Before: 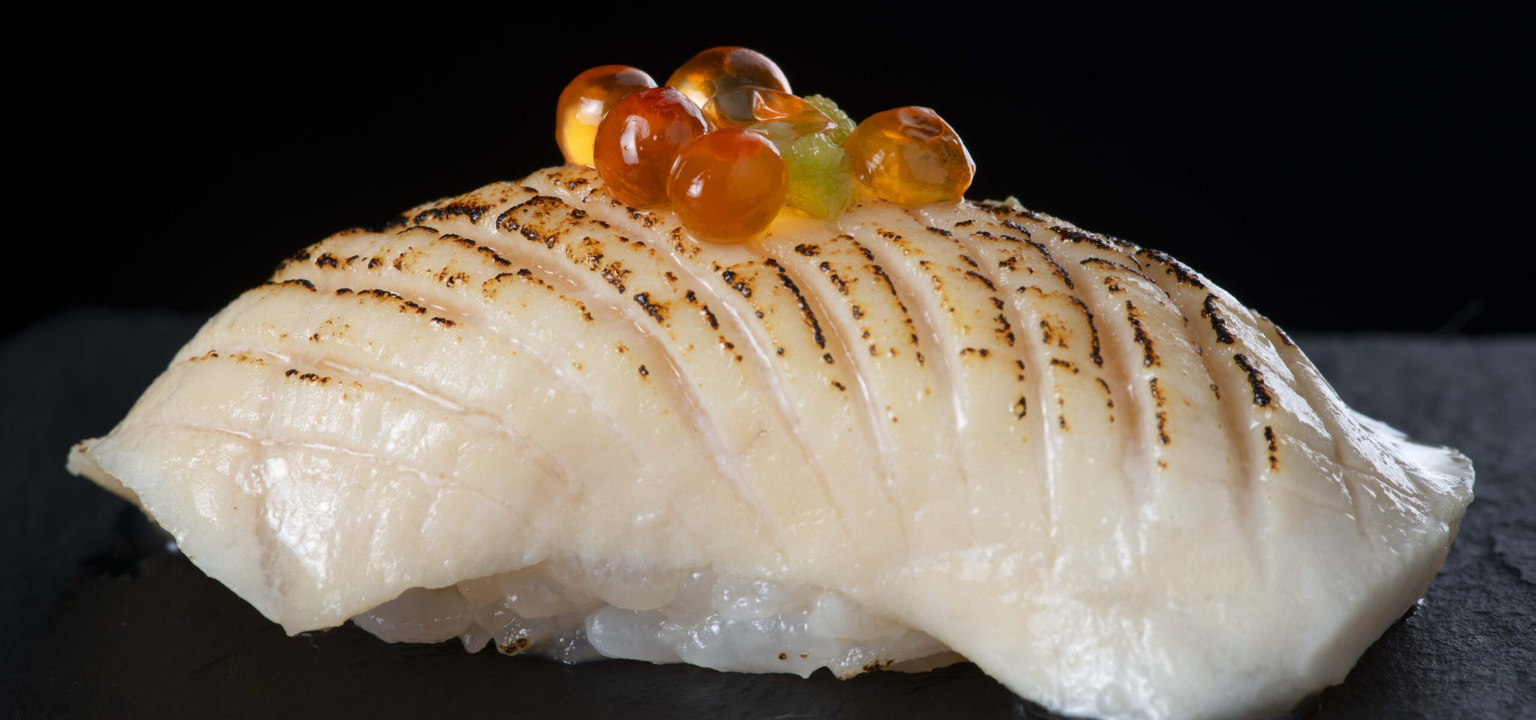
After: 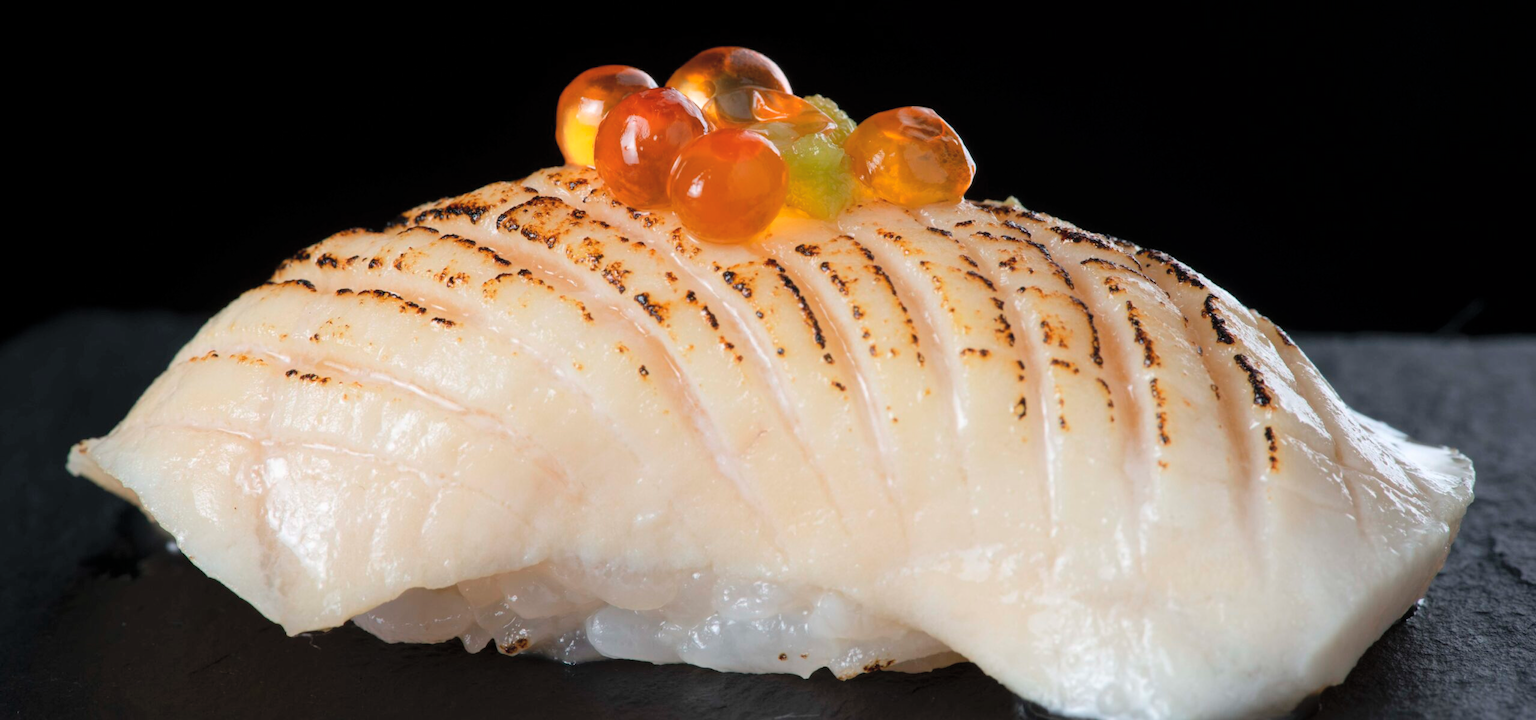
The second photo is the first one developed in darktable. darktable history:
contrast brightness saturation: brightness 0.139
